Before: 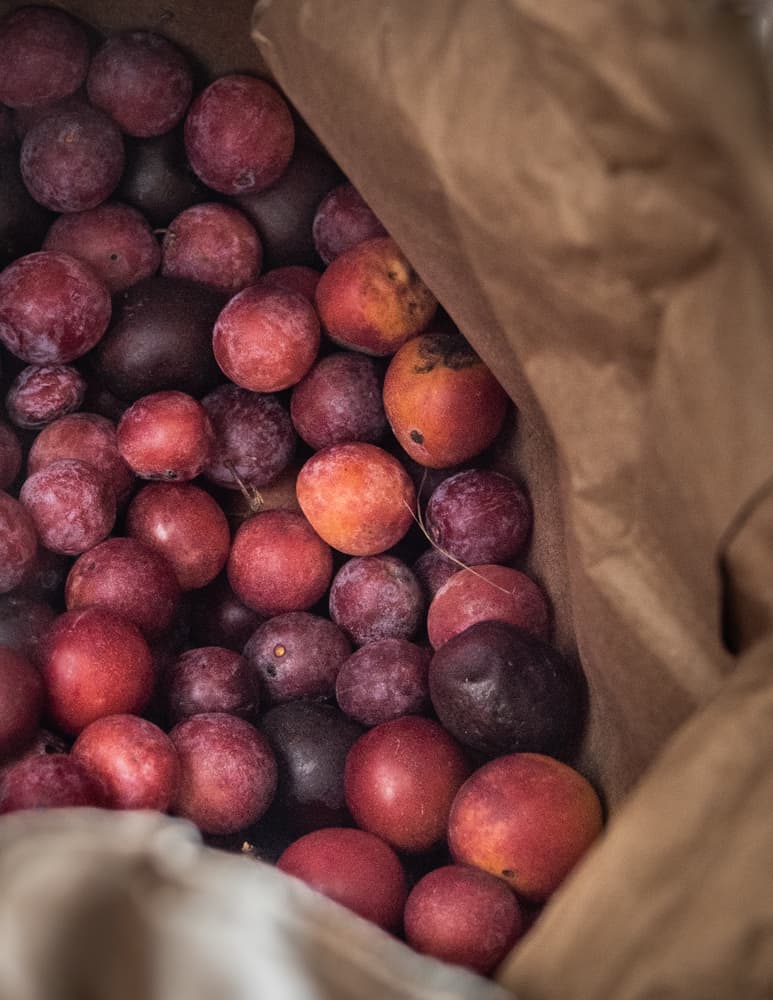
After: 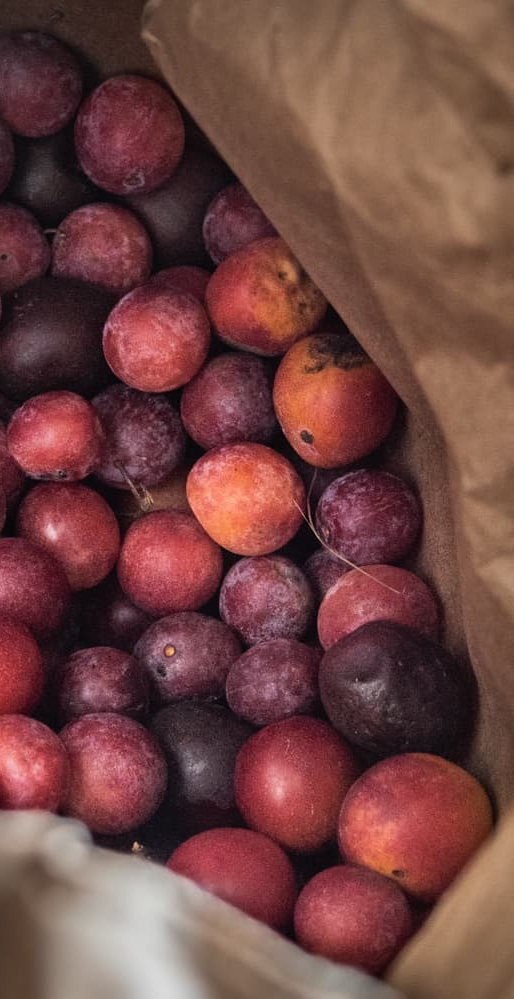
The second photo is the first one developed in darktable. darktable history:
crop and rotate: left 14.335%, right 19.151%
